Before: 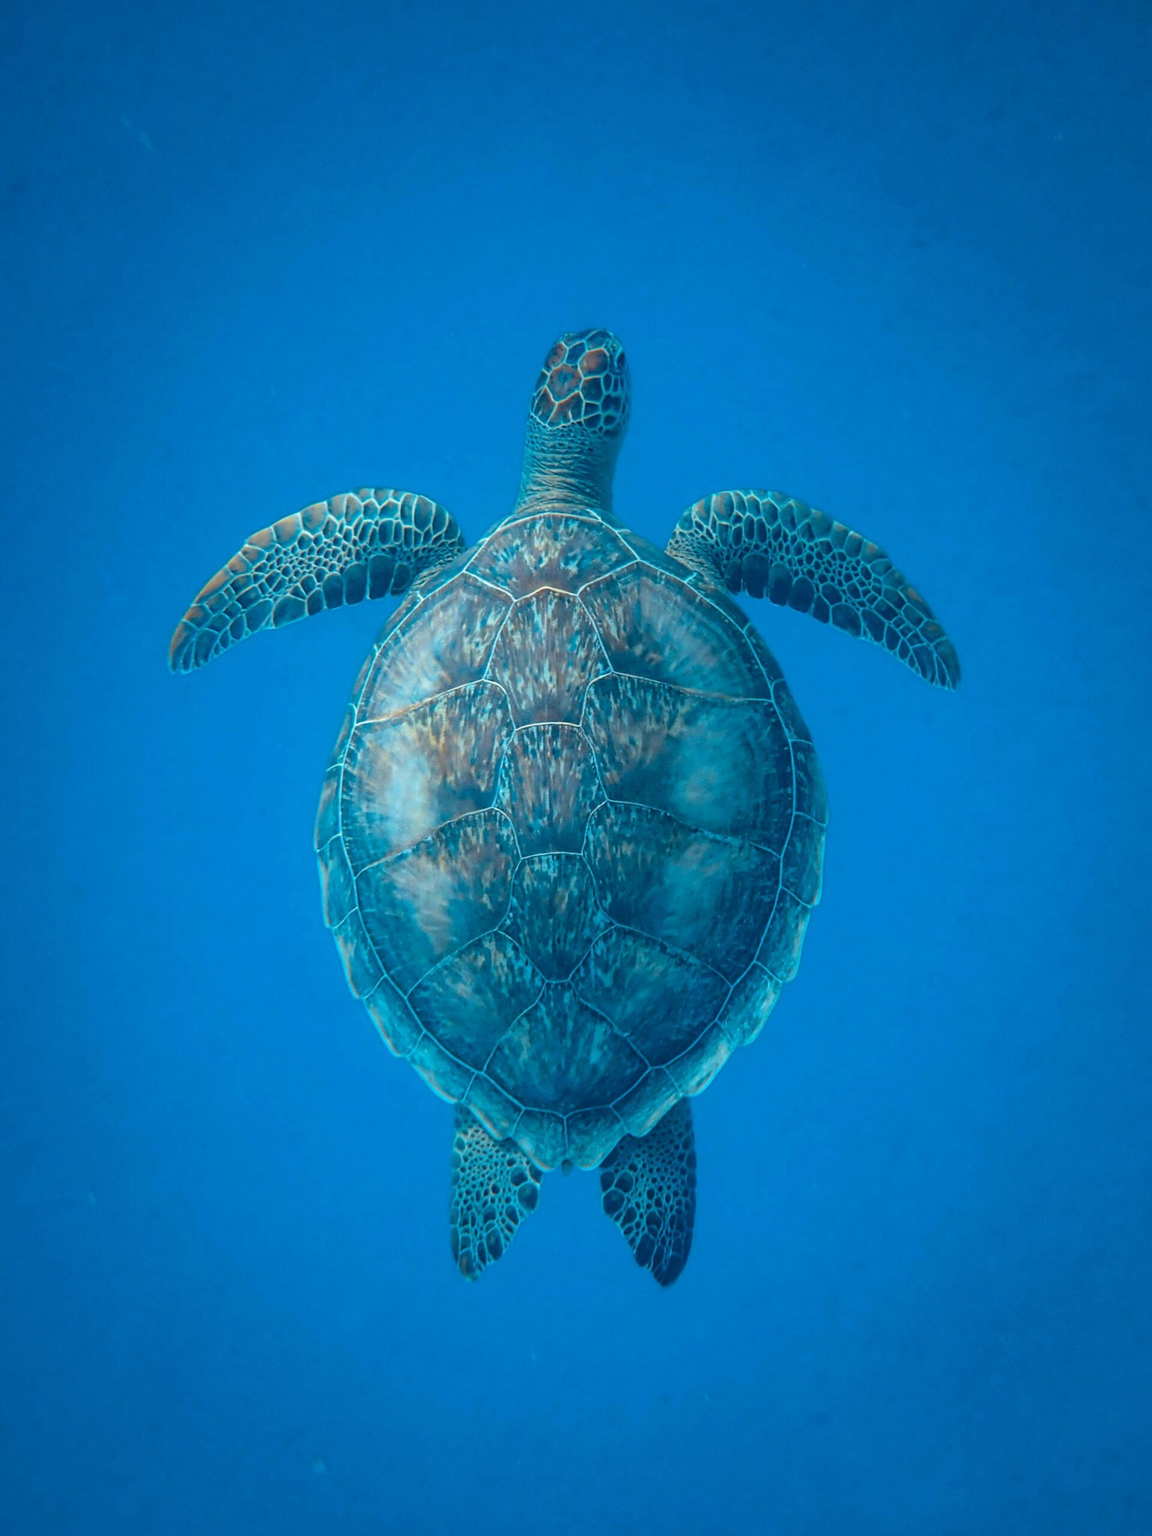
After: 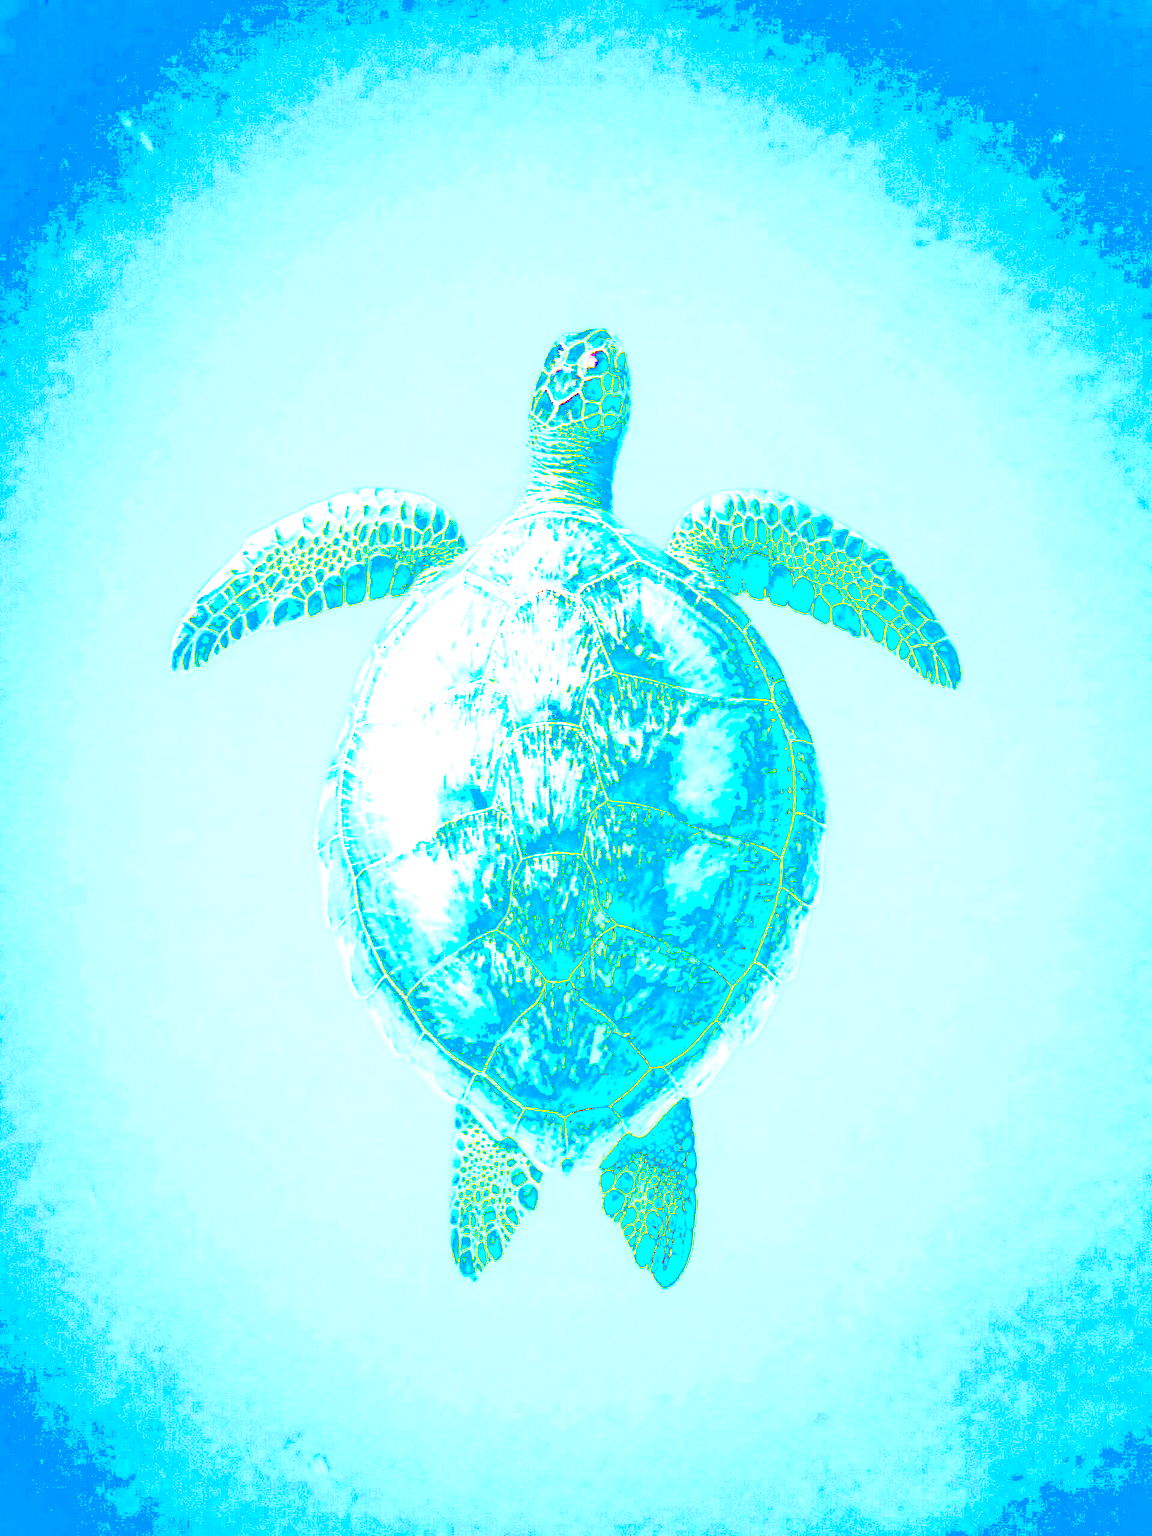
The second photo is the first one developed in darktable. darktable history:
contrast brightness saturation: contrast -0.32, brightness 0.75, saturation -0.78
exposure: black level correction 0.1, exposure 3 EV, compensate highlight preservation false
tone equalizer: -8 EV 0.001 EV, -7 EV -0.002 EV, -6 EV 0.002 EV, -5 EV -0.03 EV, -4 EV -0.116 EV, -3 EV -0.169 EV, -2 EV 0.24 EV, -1 EV 0.702 EV, +0 EV 0.493 EV
